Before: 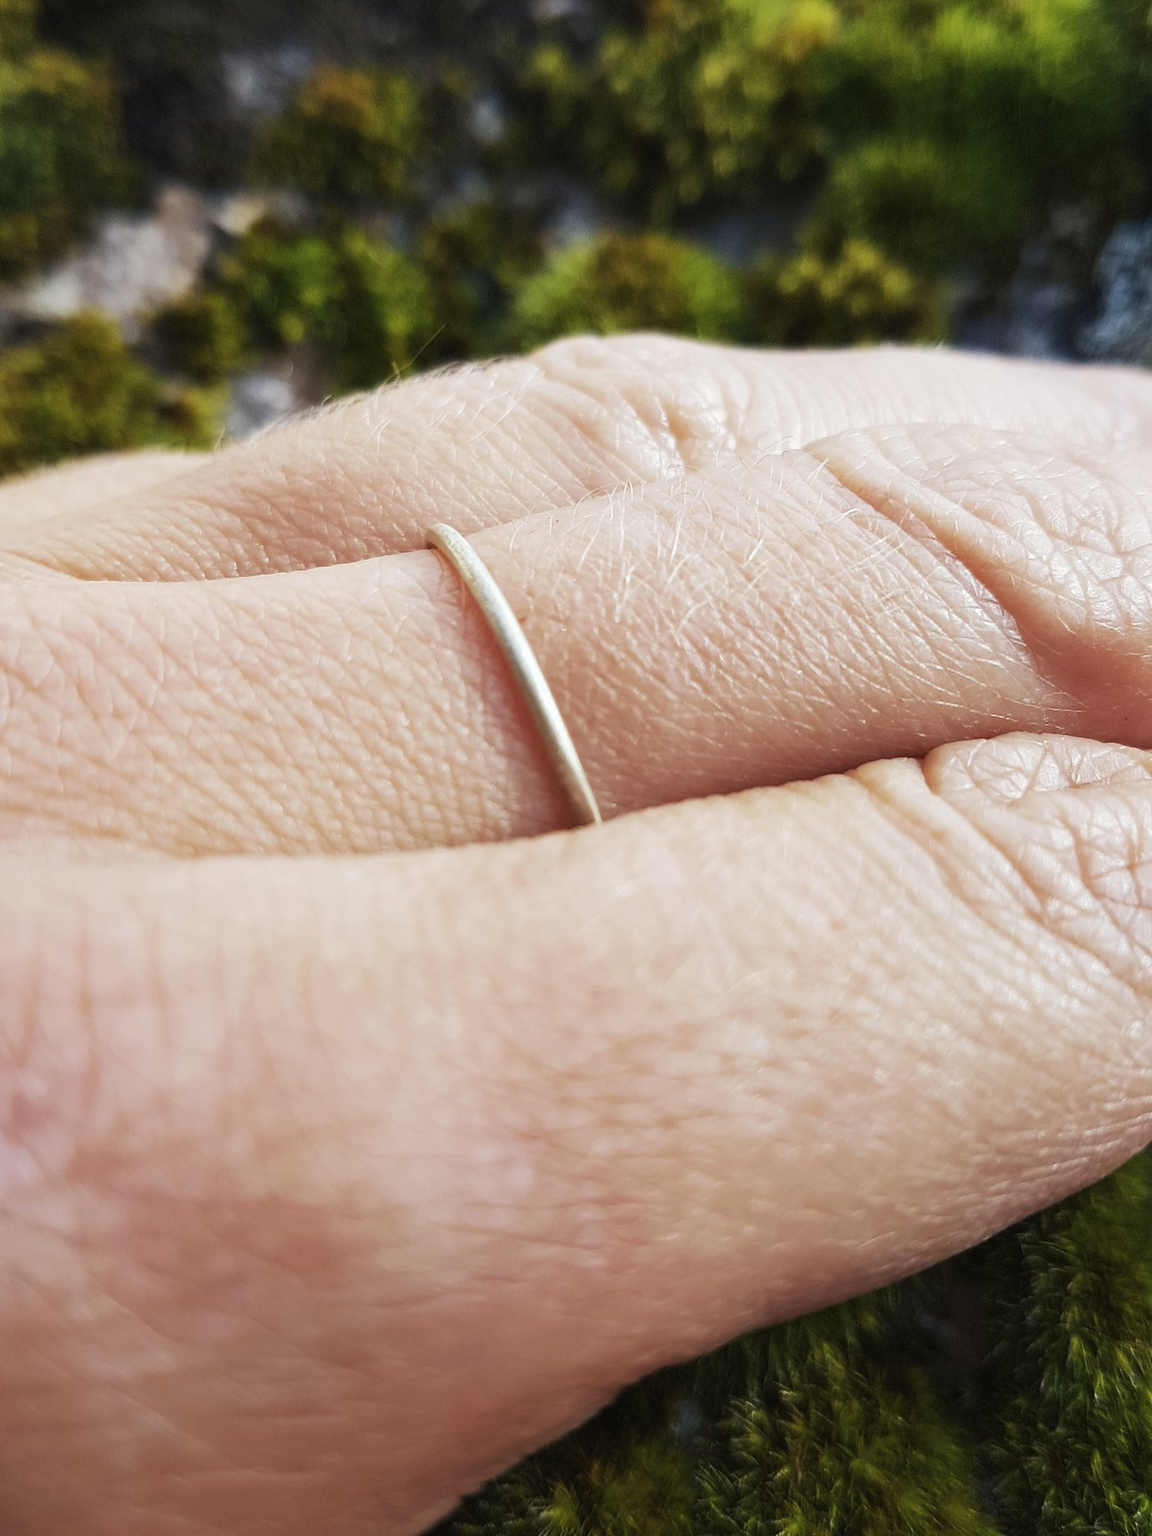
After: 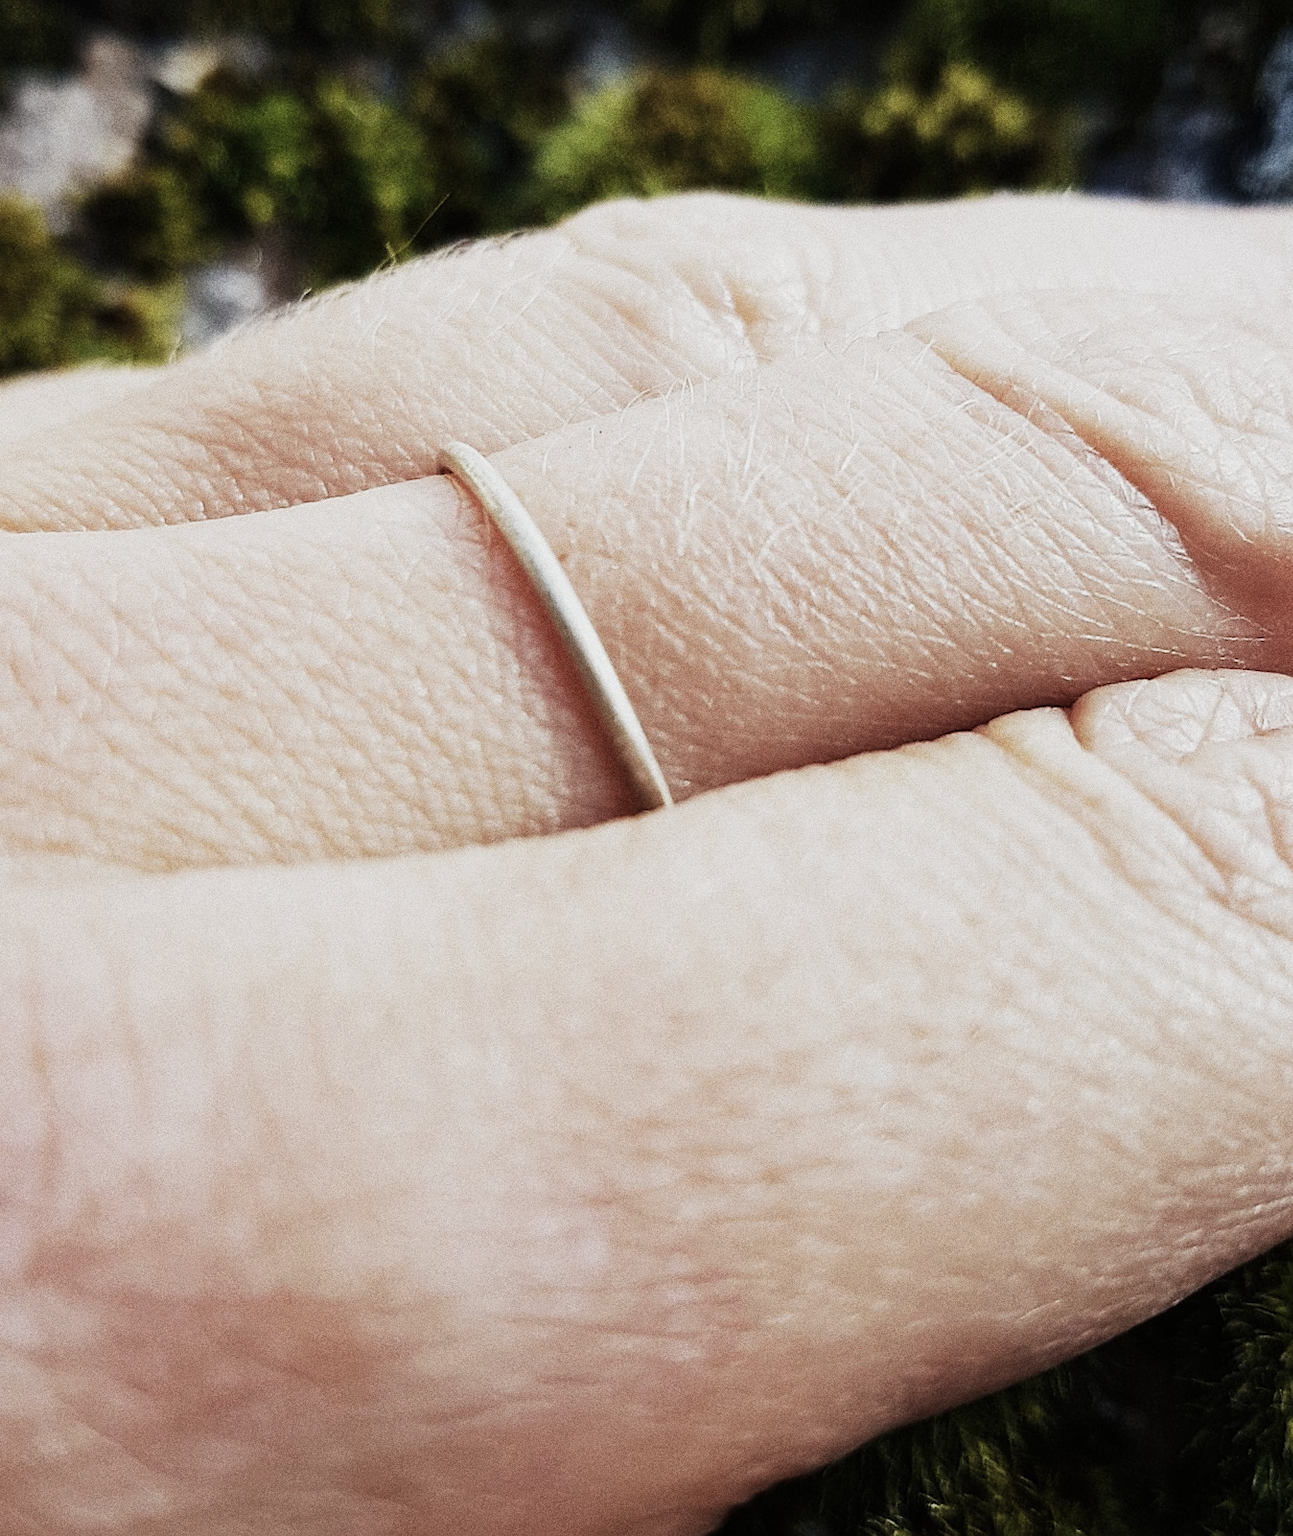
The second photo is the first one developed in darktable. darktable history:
sharpen: on, module defaults
color zones: curves: ch0 [(0, 0.5) (0.143, 0.52) (0.286, 0.5) (0.429, 0.5) (0.571, 0.5) (0.714, 0.5) (0.857, 0.5) (1, 0.5)]; ch1 [(0, 0.489) (0.155, 0.45) (0.286, 0.466) (0.429, 0.5) (0.571, 0.5) (0.714, 0.5) (0.857, 0.5) (1, 0.489)]
color correction: saturation 0.8
grain: coarseness 0.09 ISO, strength 40%
sigmoid: contrast 1.7, skew 0.1, preserve hue 0%, red attenuation 0.1, red rotation 0.035, green attenuation 0.1, green rotation -0.017, blue attenuation 0.15, blue rotation -0.052, base primaries Rec2020
crop and rotate: angle -1.96°, left 3.097%, top 4.154%, right 1.586%, bottom 0.529%
rotate and perspective: rotation -4.57°, crop left 0.054, crop right 0.944, crop top 0.087, crop bottom 0.914
